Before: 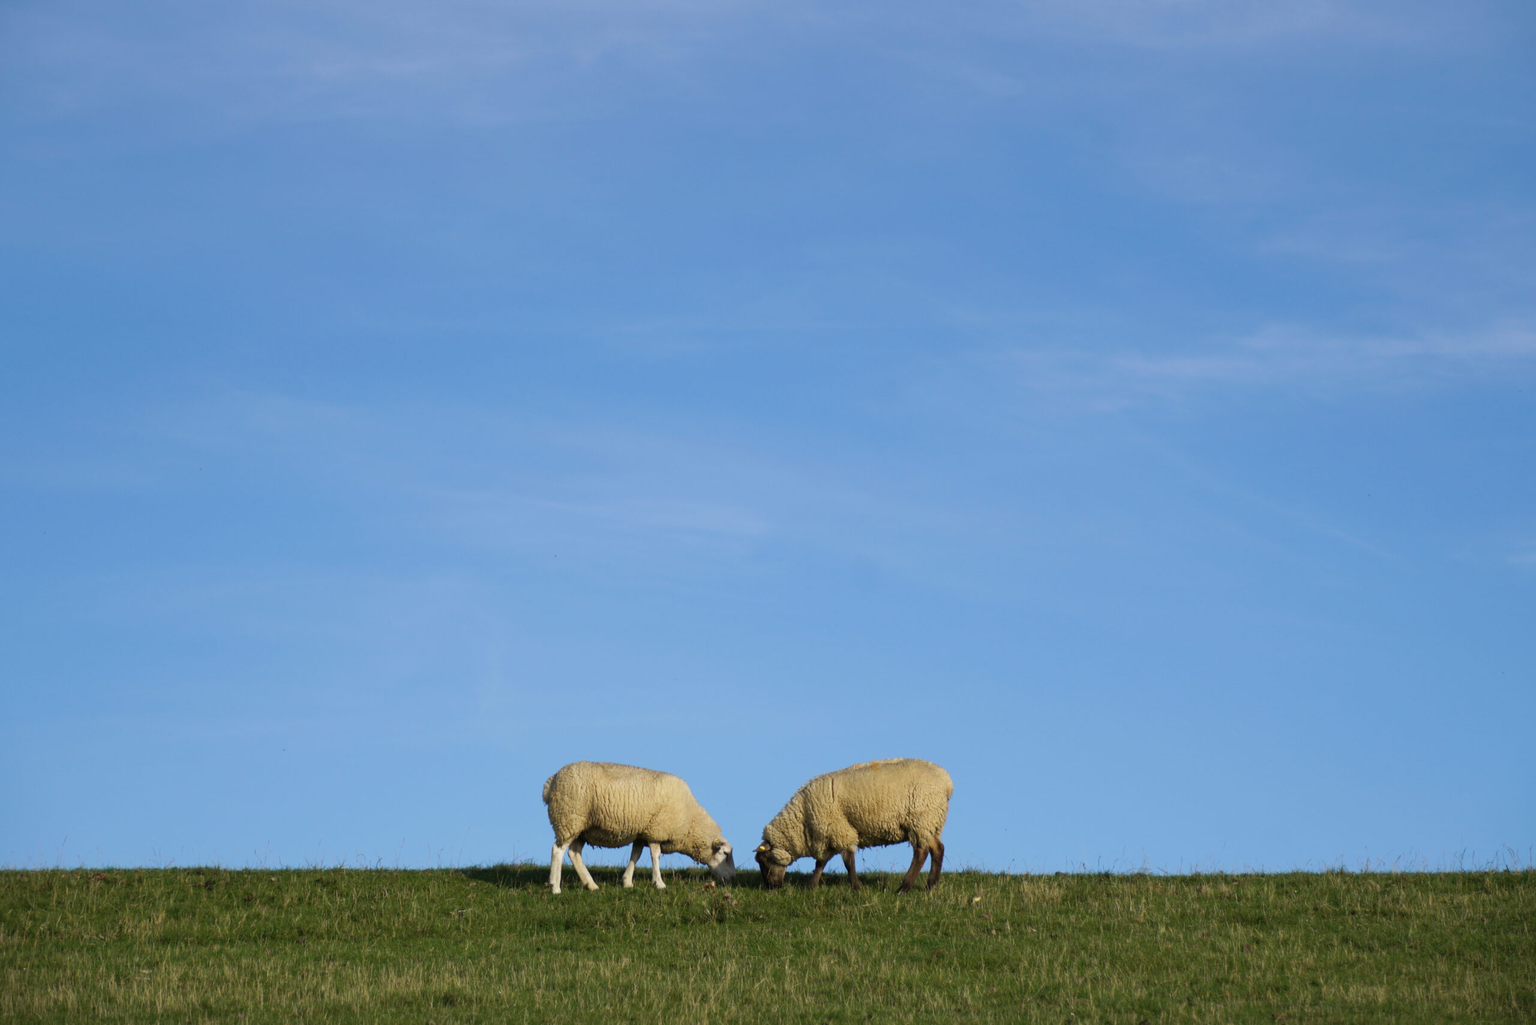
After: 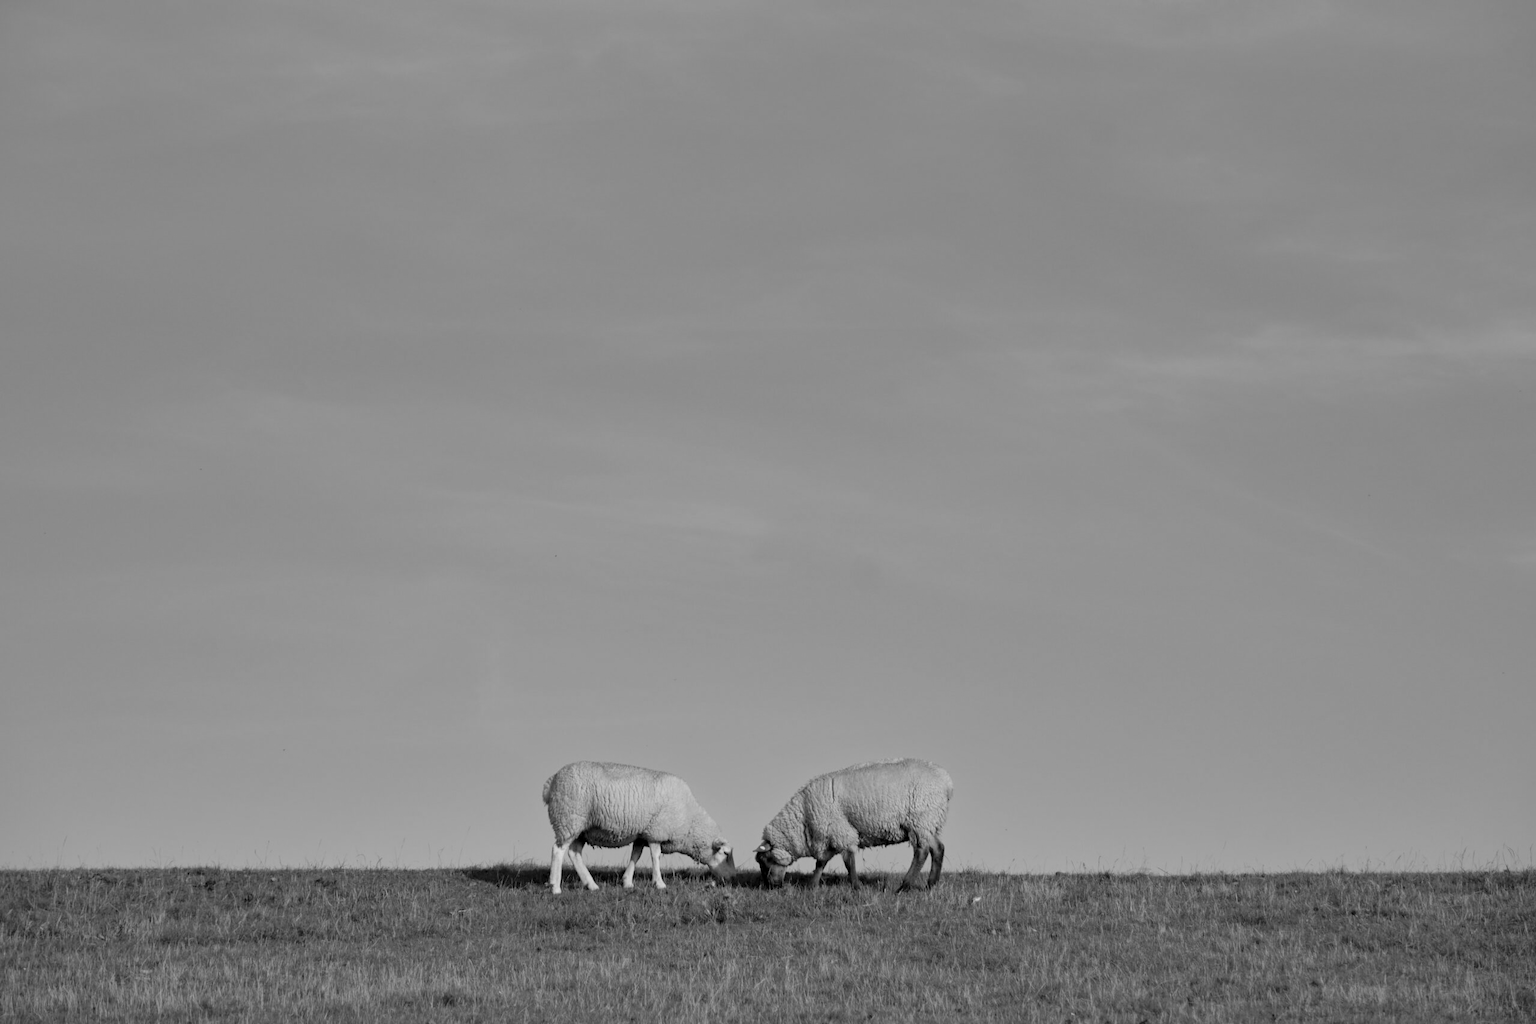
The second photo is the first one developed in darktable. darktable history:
tone curve: curves: ch0 [(0.047, 0) (0.292, 0.352) (0.657, 0.678) (1, 0.958)], color space Lab, linked channels, preserve colors none
monochrome: a 32, b 64, size 2.3
shadows and highlights: highlights color adjustment 0%, soften with gaussian
